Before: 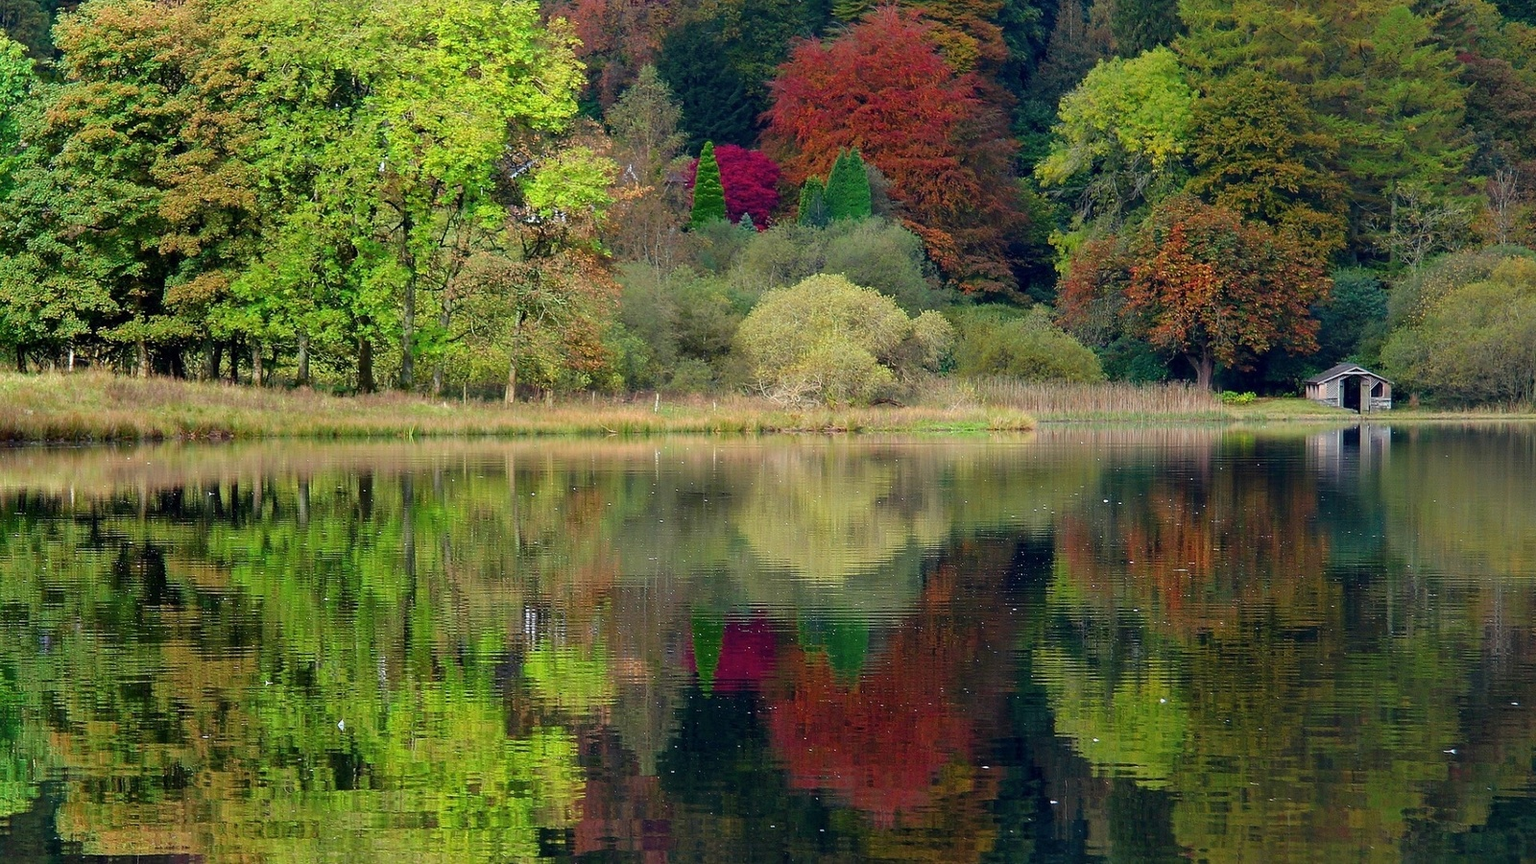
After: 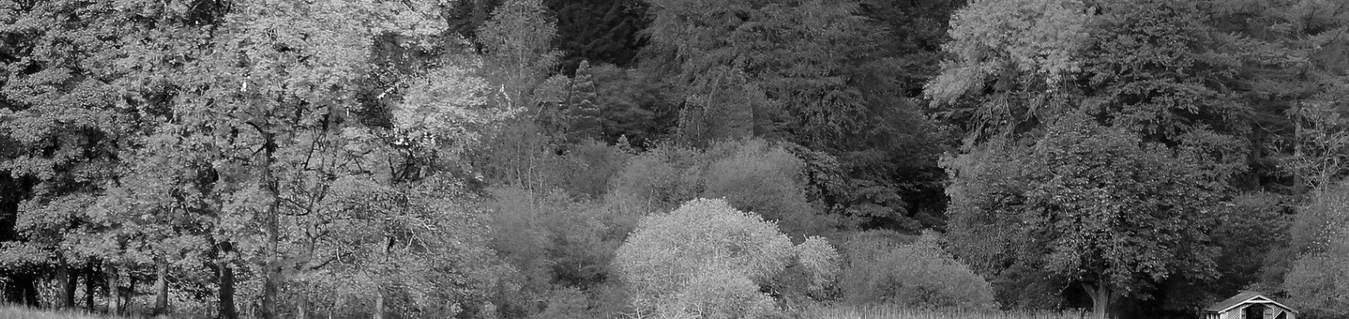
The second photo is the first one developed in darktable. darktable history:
crop and rotate: left 9.668%, top 9.69%, right 5.976%, bottom 54.765%
exposure: exposure 0.073 EV, compensate exposure bias true, compensate highlight preservation false
color calibration: illuminant same as pipeline (D50), adaptation XYZ, x 0.346, y 0.359, temperature 5018.4 K
color zones: curves: ch0 [(0, 0.613) (0.01, 0.613) (0.245, 0.448) (0.498, 0.529) (0.642, 0.665) (0.879, 0.777) (0.99, 0.613)]; ch1 [(0, 0) (0.143, 0) (0.286, 0) (0.429, 0) (0.571, 0) (0.714, 0) (0.857, 0)]
